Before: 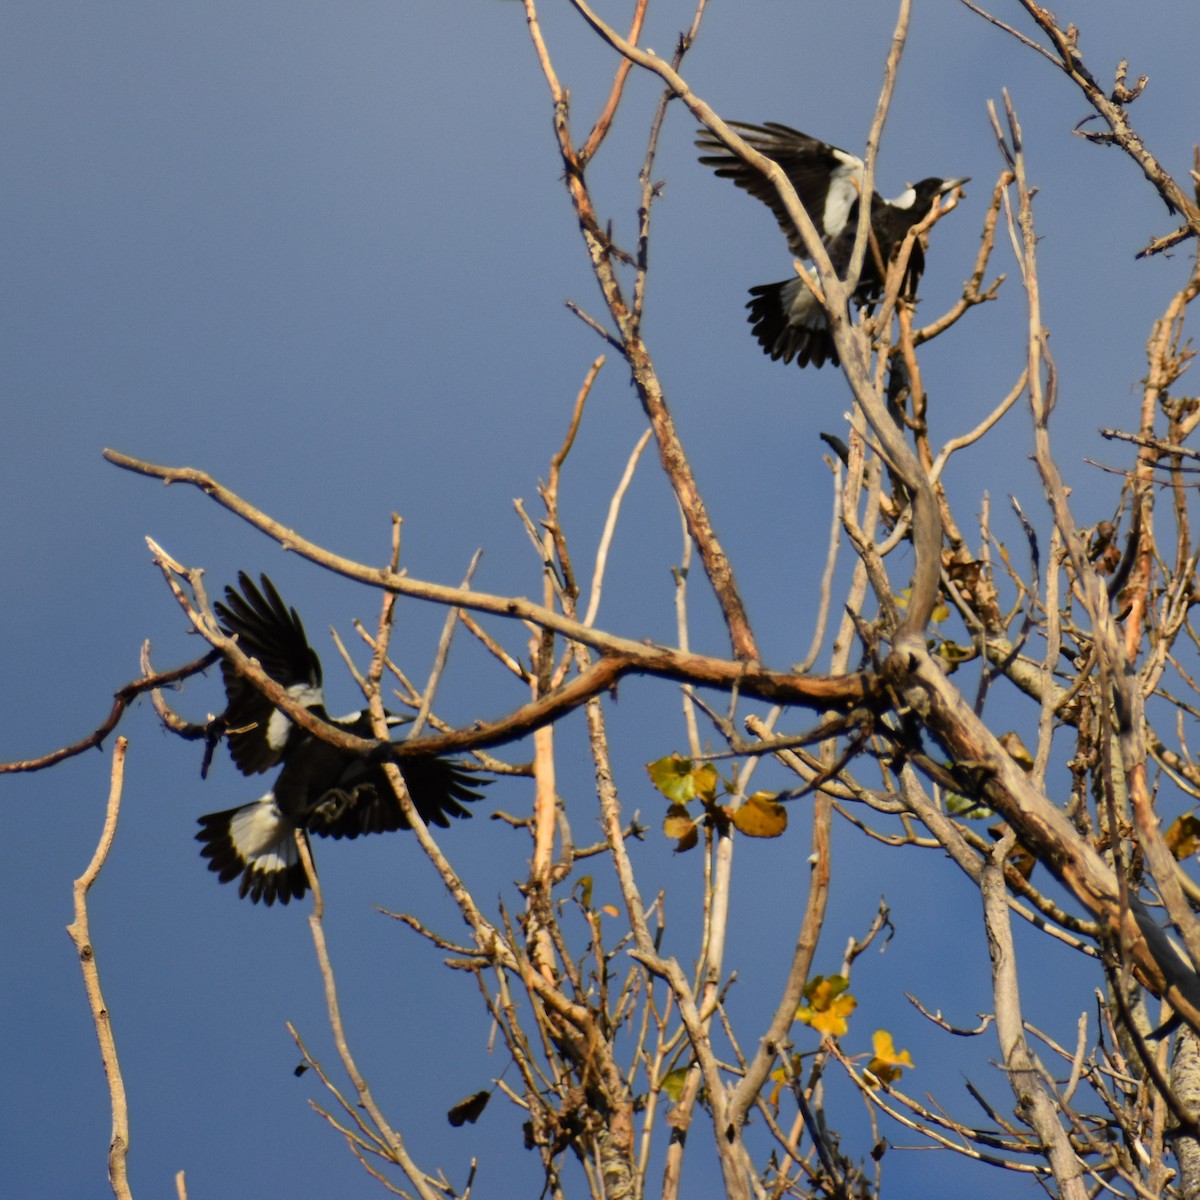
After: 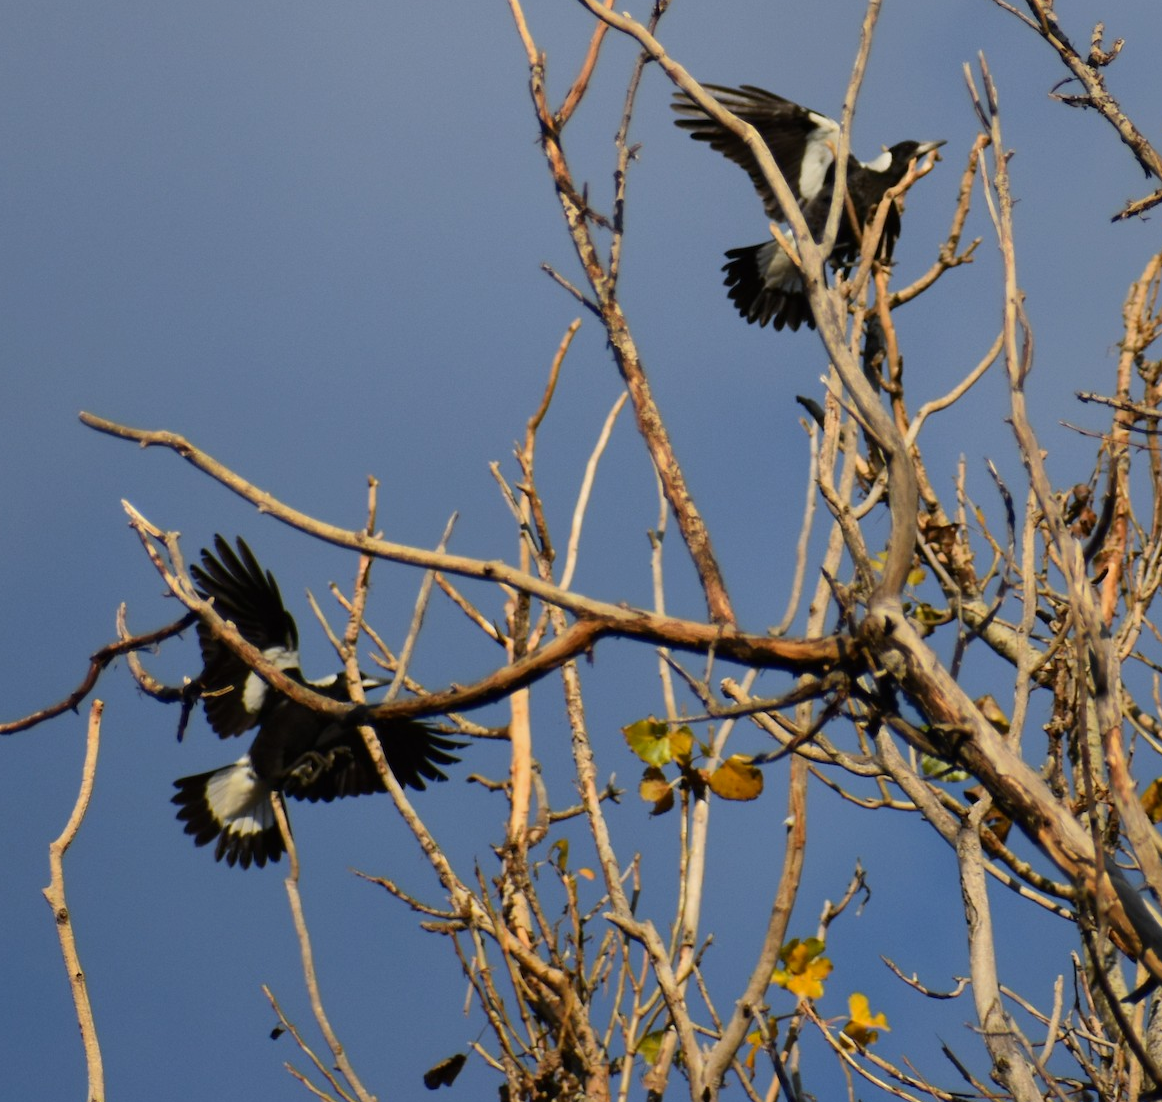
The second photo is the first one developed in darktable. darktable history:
crop: left 2.06%, top 3.16%, right 1.1%, bottom 4.943%
shadows and highlights: shadows -20.2, white point adjustment -2.02, highlights -34.79, highlights color adjustment 45.79%
